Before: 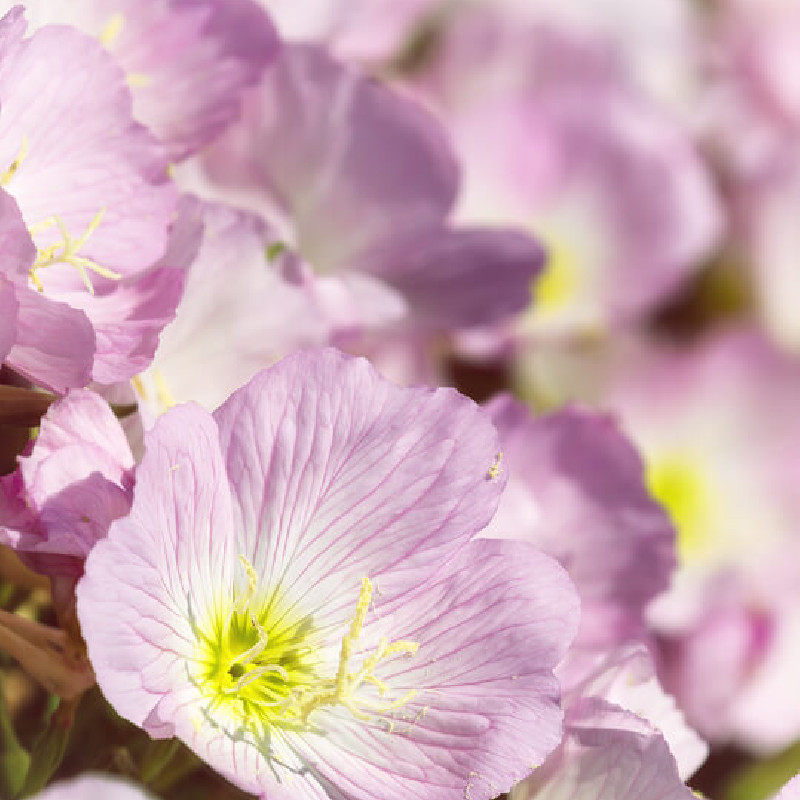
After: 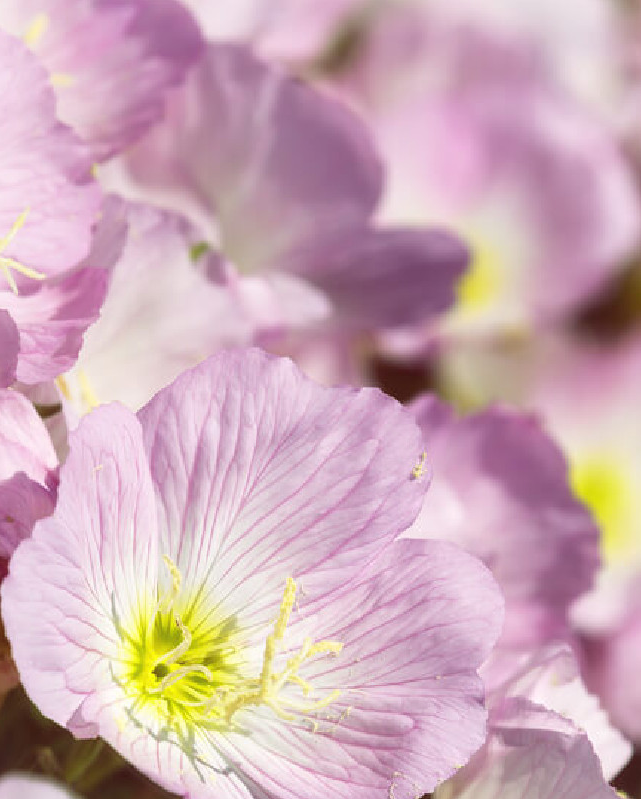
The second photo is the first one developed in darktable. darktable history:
crop and rotate: left 9.515%, right 10.29%
